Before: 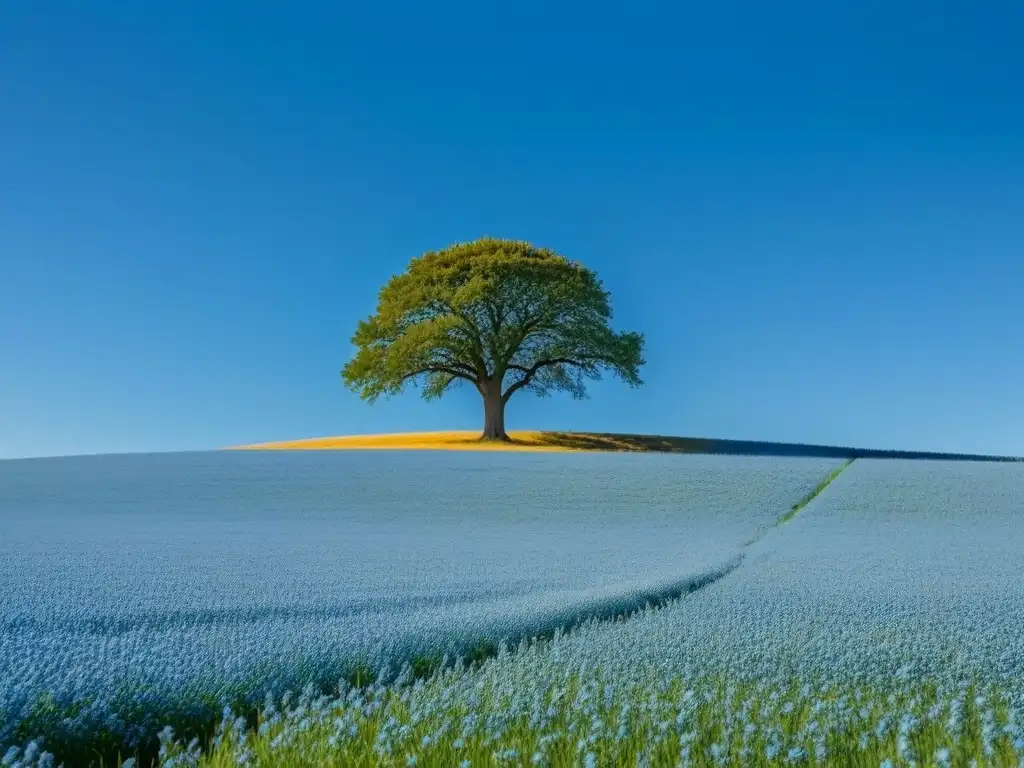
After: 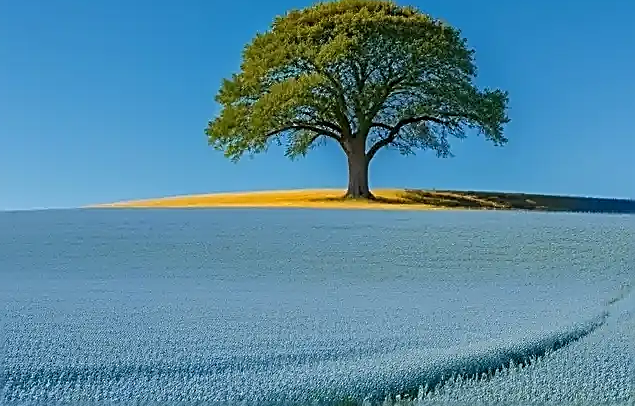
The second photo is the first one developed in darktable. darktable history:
crop: left 13.323%, top 31.554%, right 24.569%, bottom 15.546%
sharpen: radius 1.719, amount 1.293
